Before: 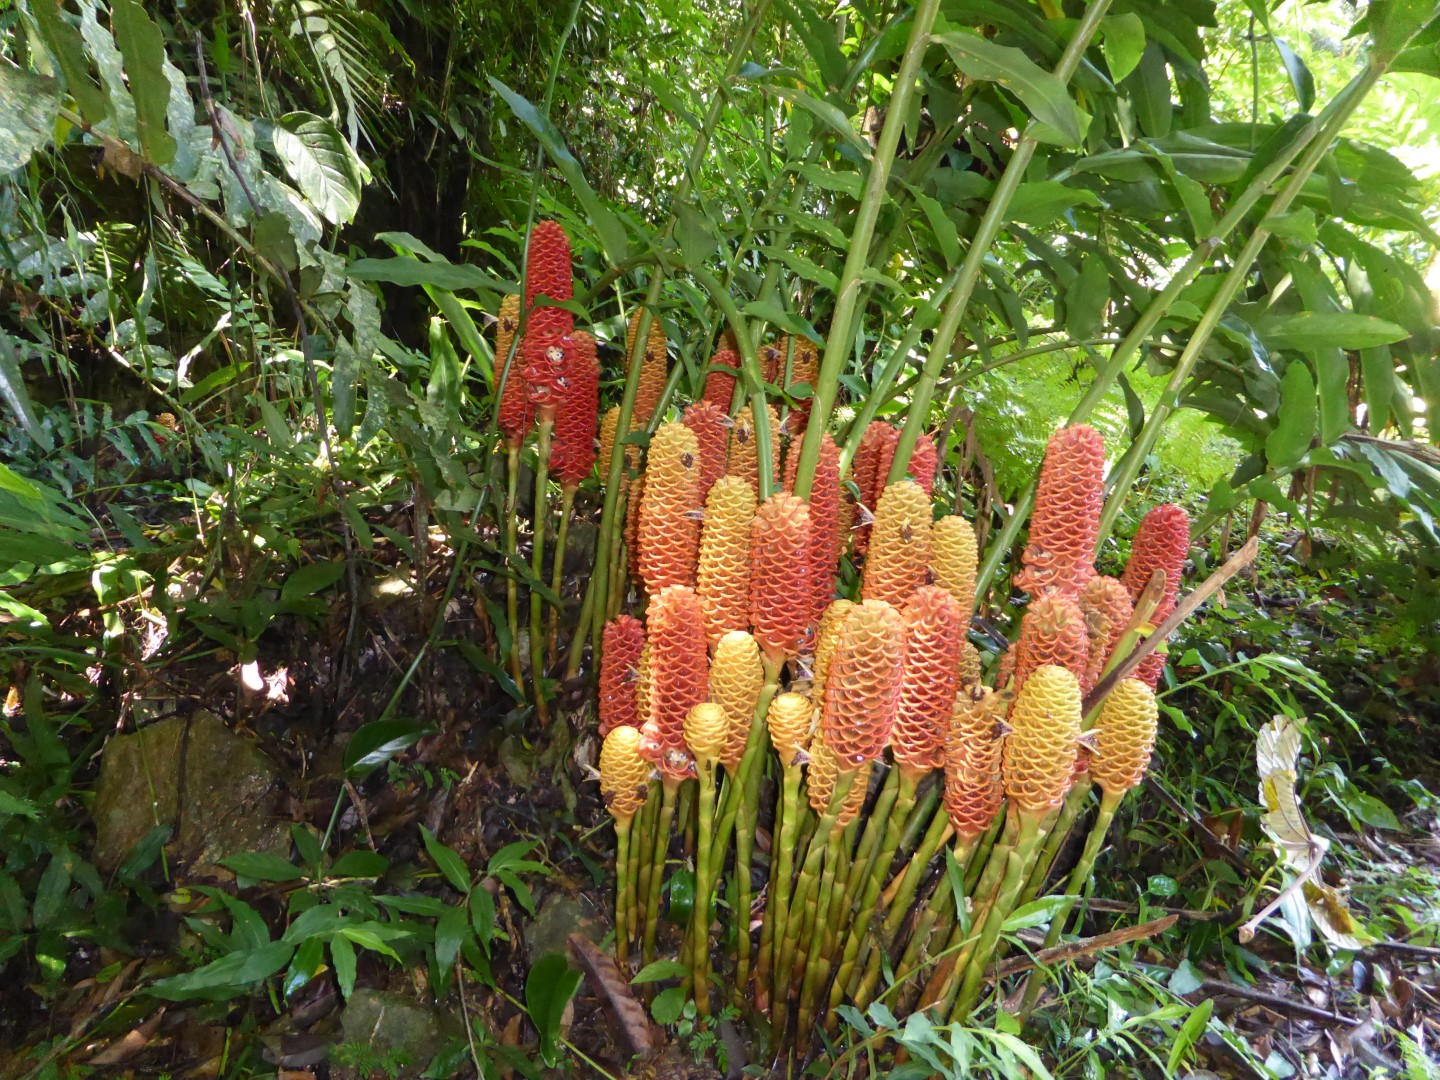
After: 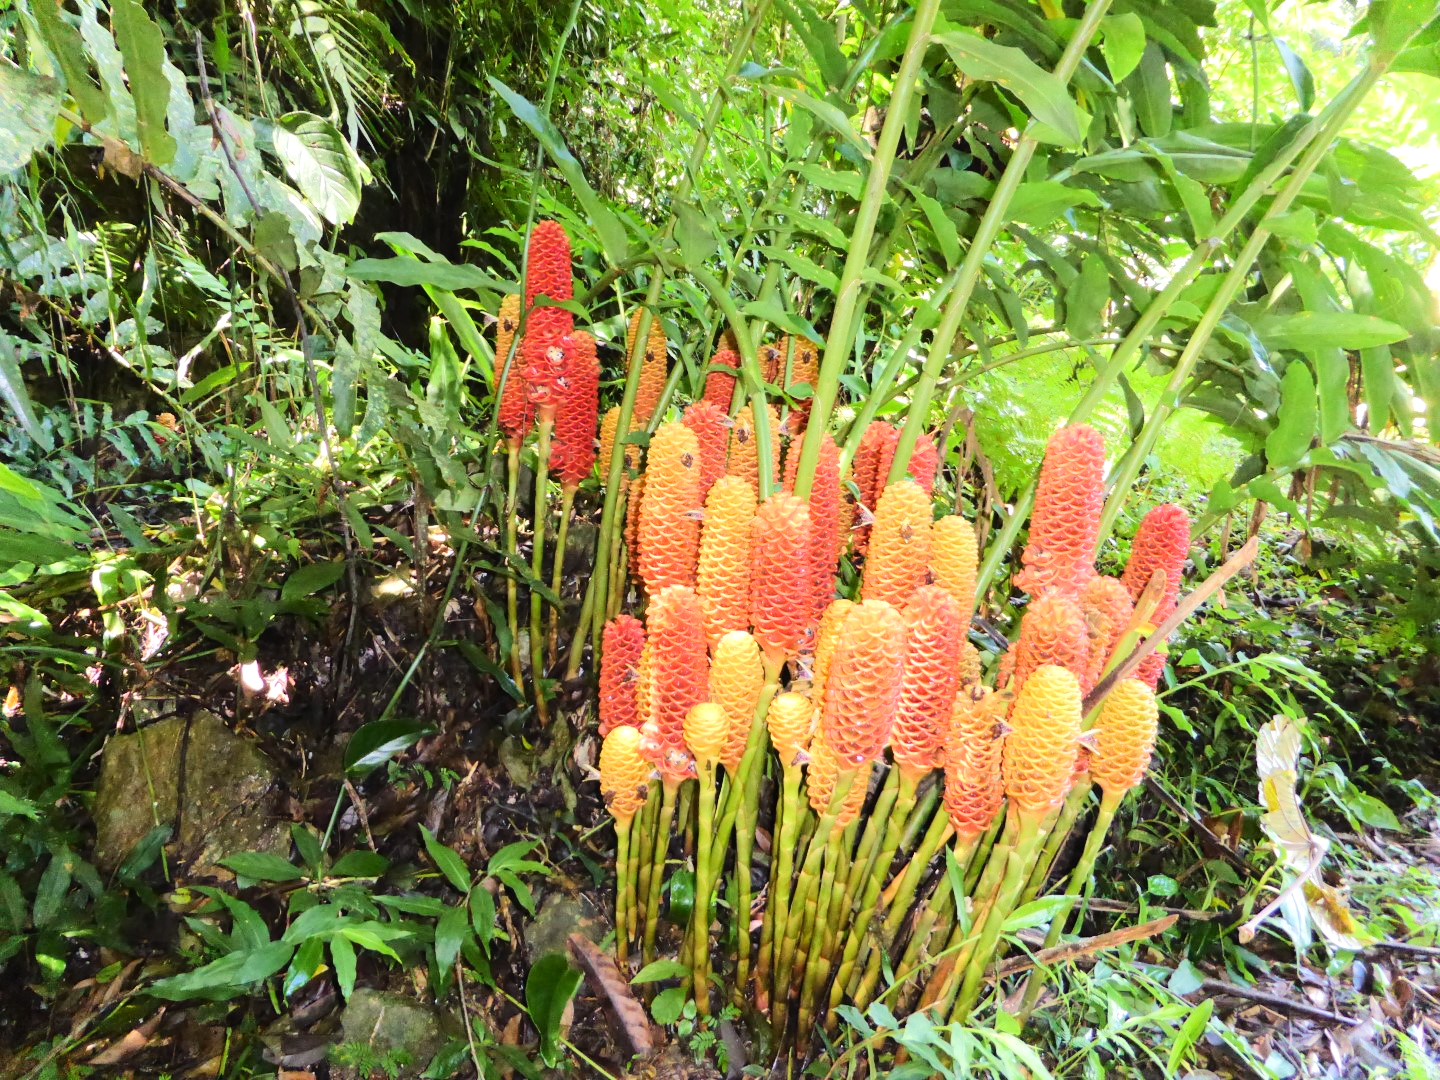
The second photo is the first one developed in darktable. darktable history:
tone equalizer: -7 EV 0.161 EV, -6 EV 0.631 EV, -5 EV 1.19 EV, -4 EV 1.37 EV, -3 EV 1.13 EV, -2 EV 0.6 EV, -1 EV 0.166 EV, edges refinement/feathering 500, mask exposure compensation -1.57 EV, preserve details no
